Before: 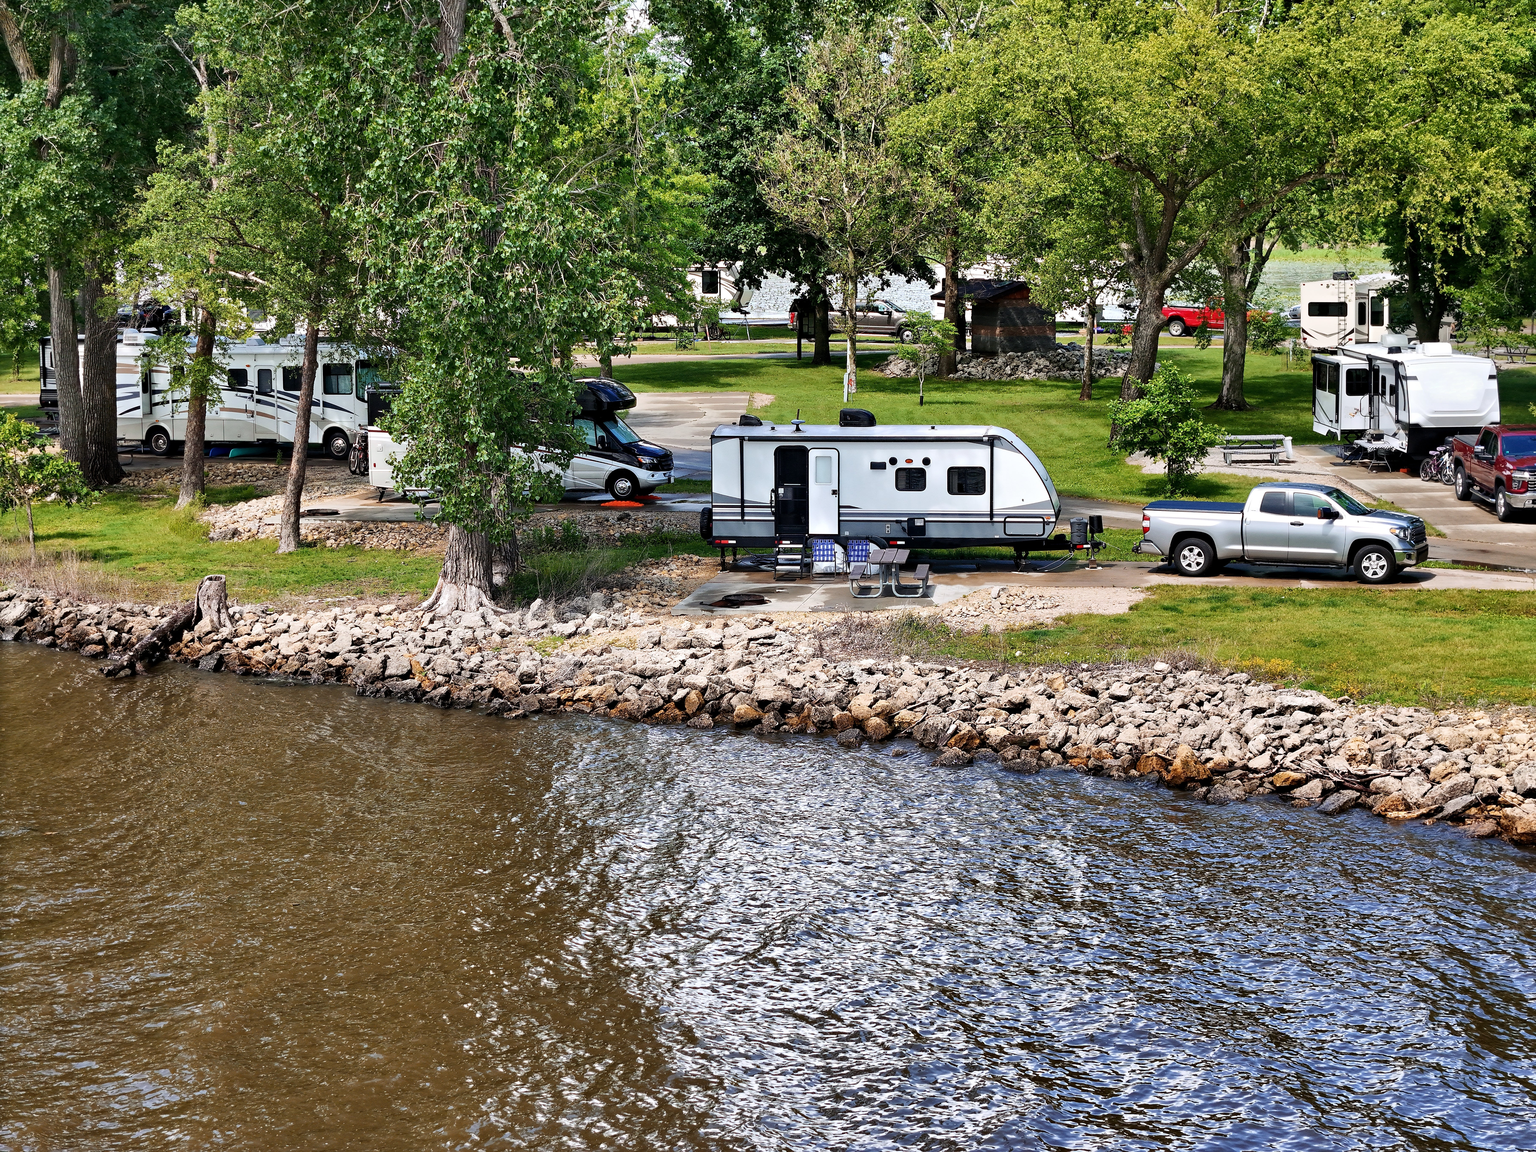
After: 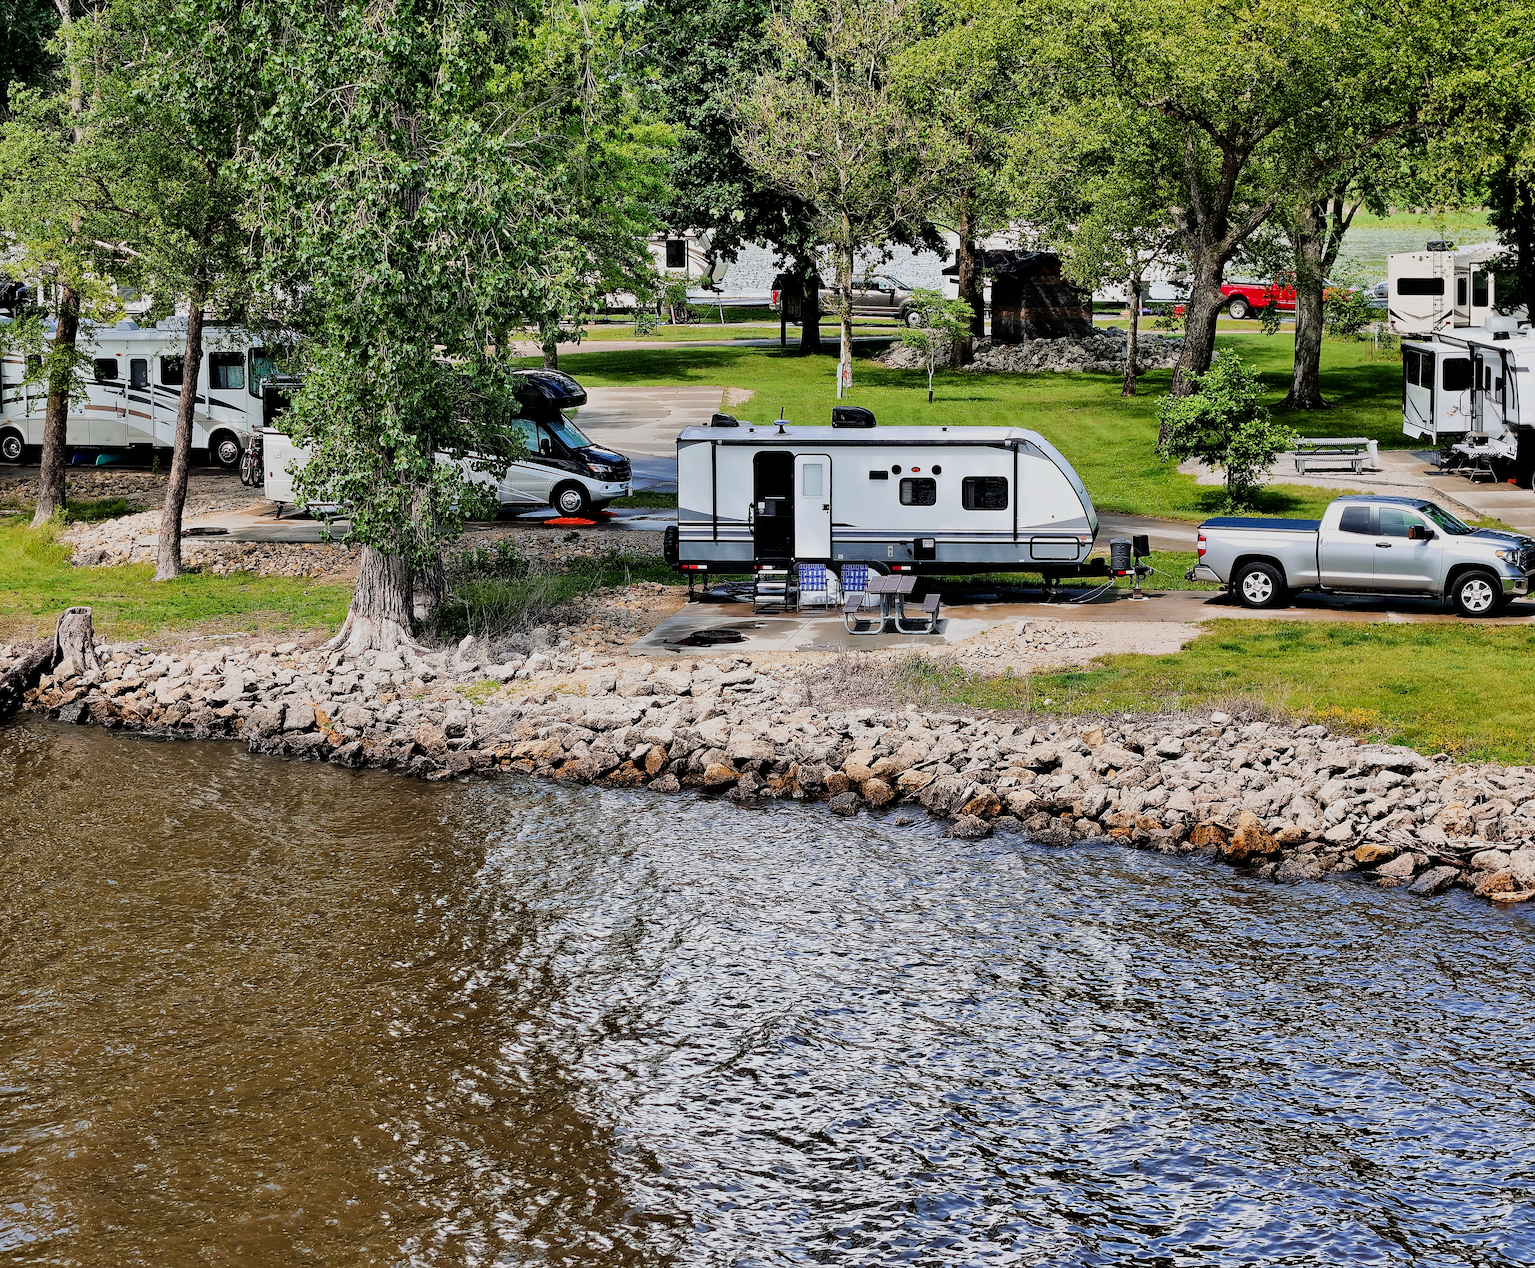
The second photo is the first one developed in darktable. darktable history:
sharpen: on, module defaults
crop: left 9.772%, top 6.251%, right 7.305%, bottom 2.461%
contrast brightness saturation: saturation 0.127
filmic rgb: black relative exposure -5.01 EV, white relative exposure 3.98 EV, hardness 2.88, contrast 1.099, highlights saturation mix -20.55%
